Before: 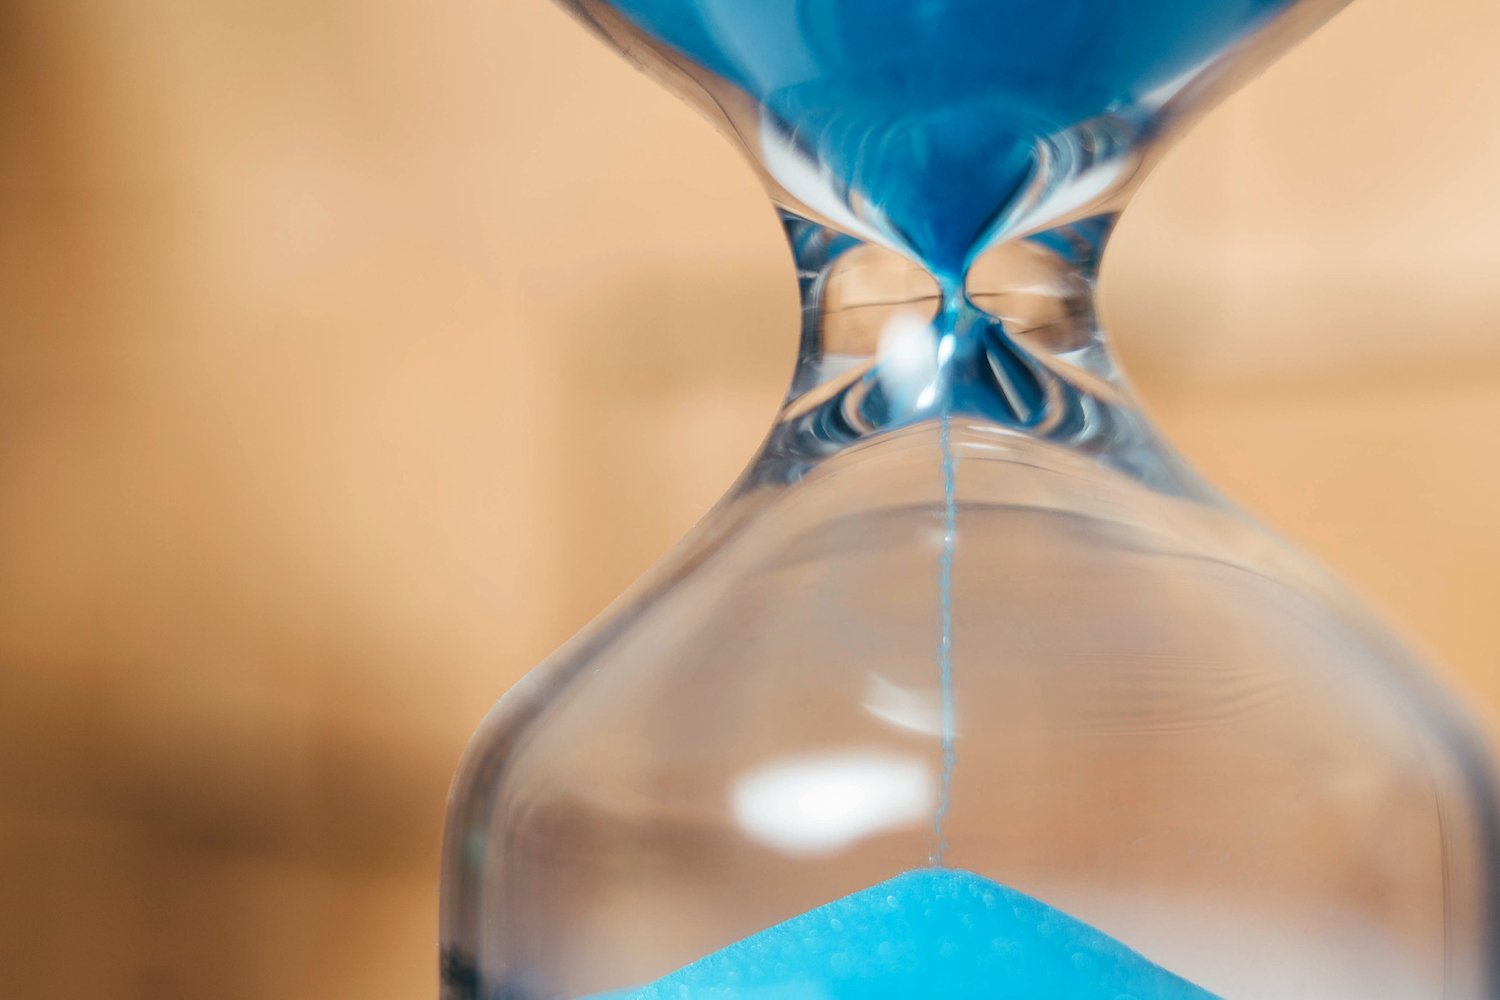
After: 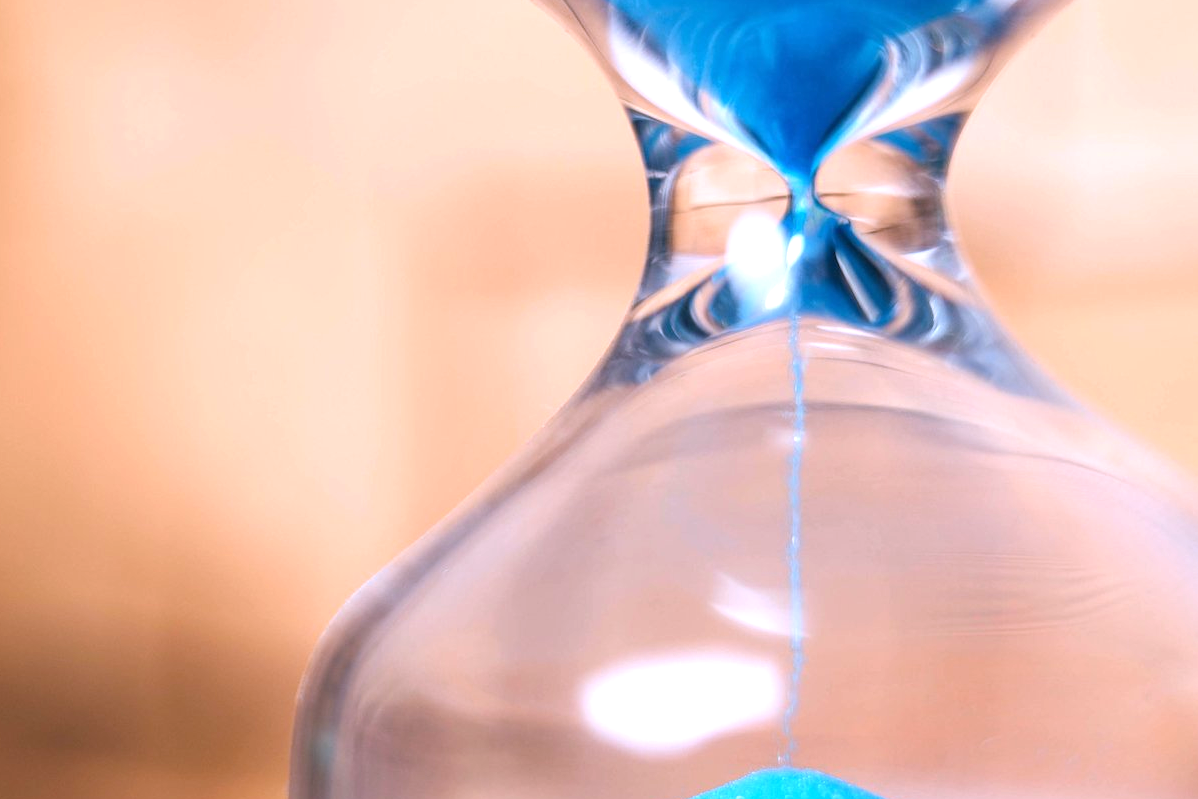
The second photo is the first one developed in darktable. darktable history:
crop and rotate: left 10.071%, top 10.071%, right 10.02%, bottom 10.02%
white balance: red 1.042, blue 1.17
exposure: exposure 0.515 EV, compensate highlight preservation false
